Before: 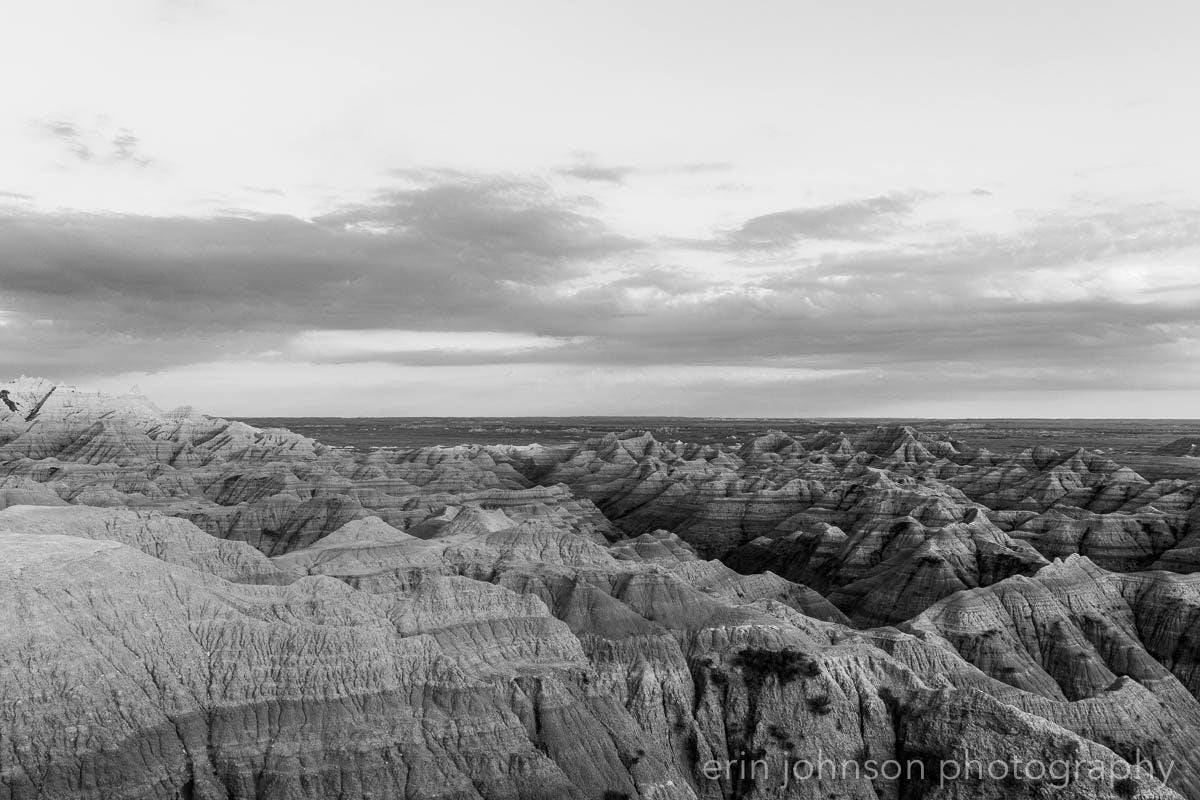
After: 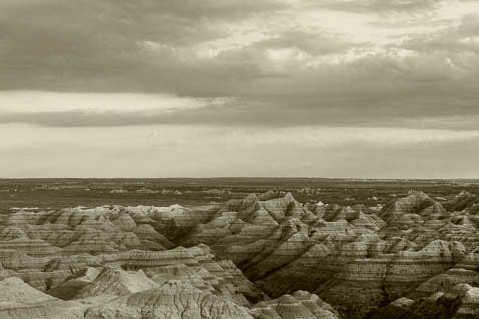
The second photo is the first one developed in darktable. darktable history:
color correction: highlights a* -1.43, highlights b* 10.12, shadows a* 0.395, shadows b* 19.35
shadows and highlights: low approximation 0.01, soften with gaussian
crop: left 30%, top 30%, right 30%, bottom 30%
